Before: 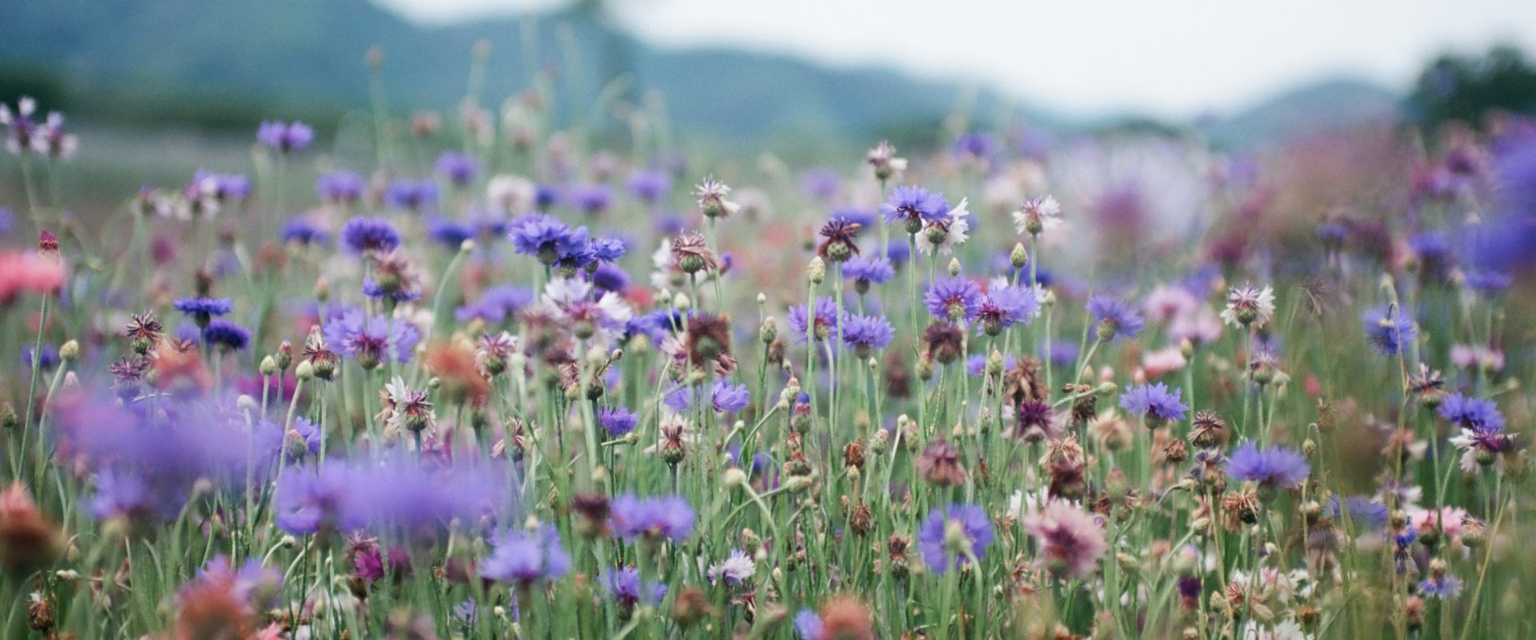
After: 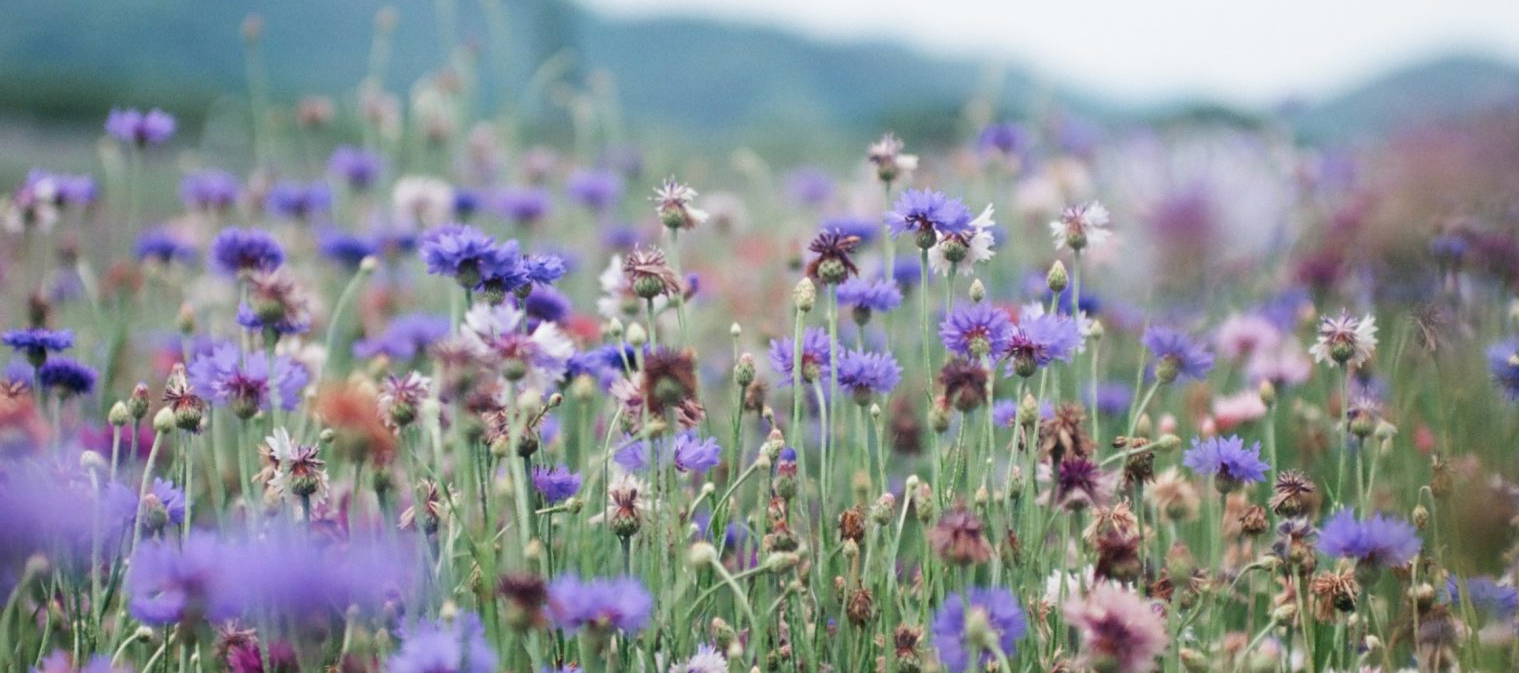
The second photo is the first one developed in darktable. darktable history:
crop: left 11.284%, top 5.416%, right 9.6%, bottom 10.369%
